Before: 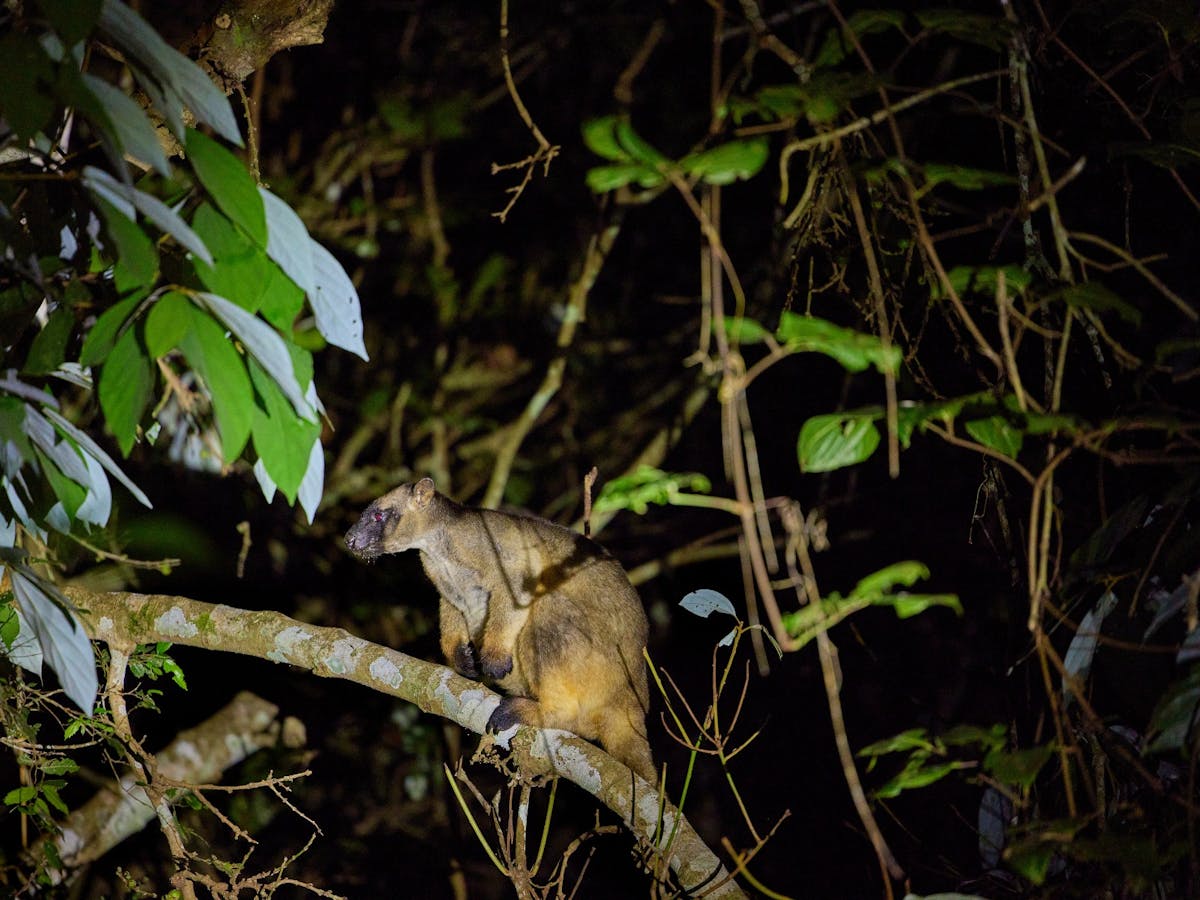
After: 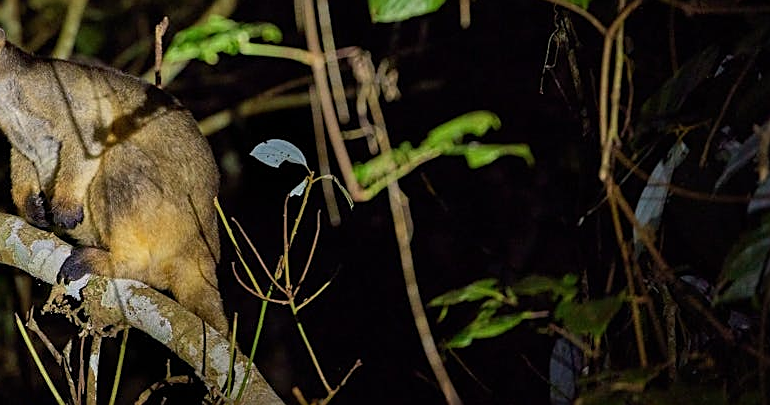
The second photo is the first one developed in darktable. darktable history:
sharpen: on, module defaults
crop and rotate: left 35.789%, top 50.043%, bottom 4.911%
